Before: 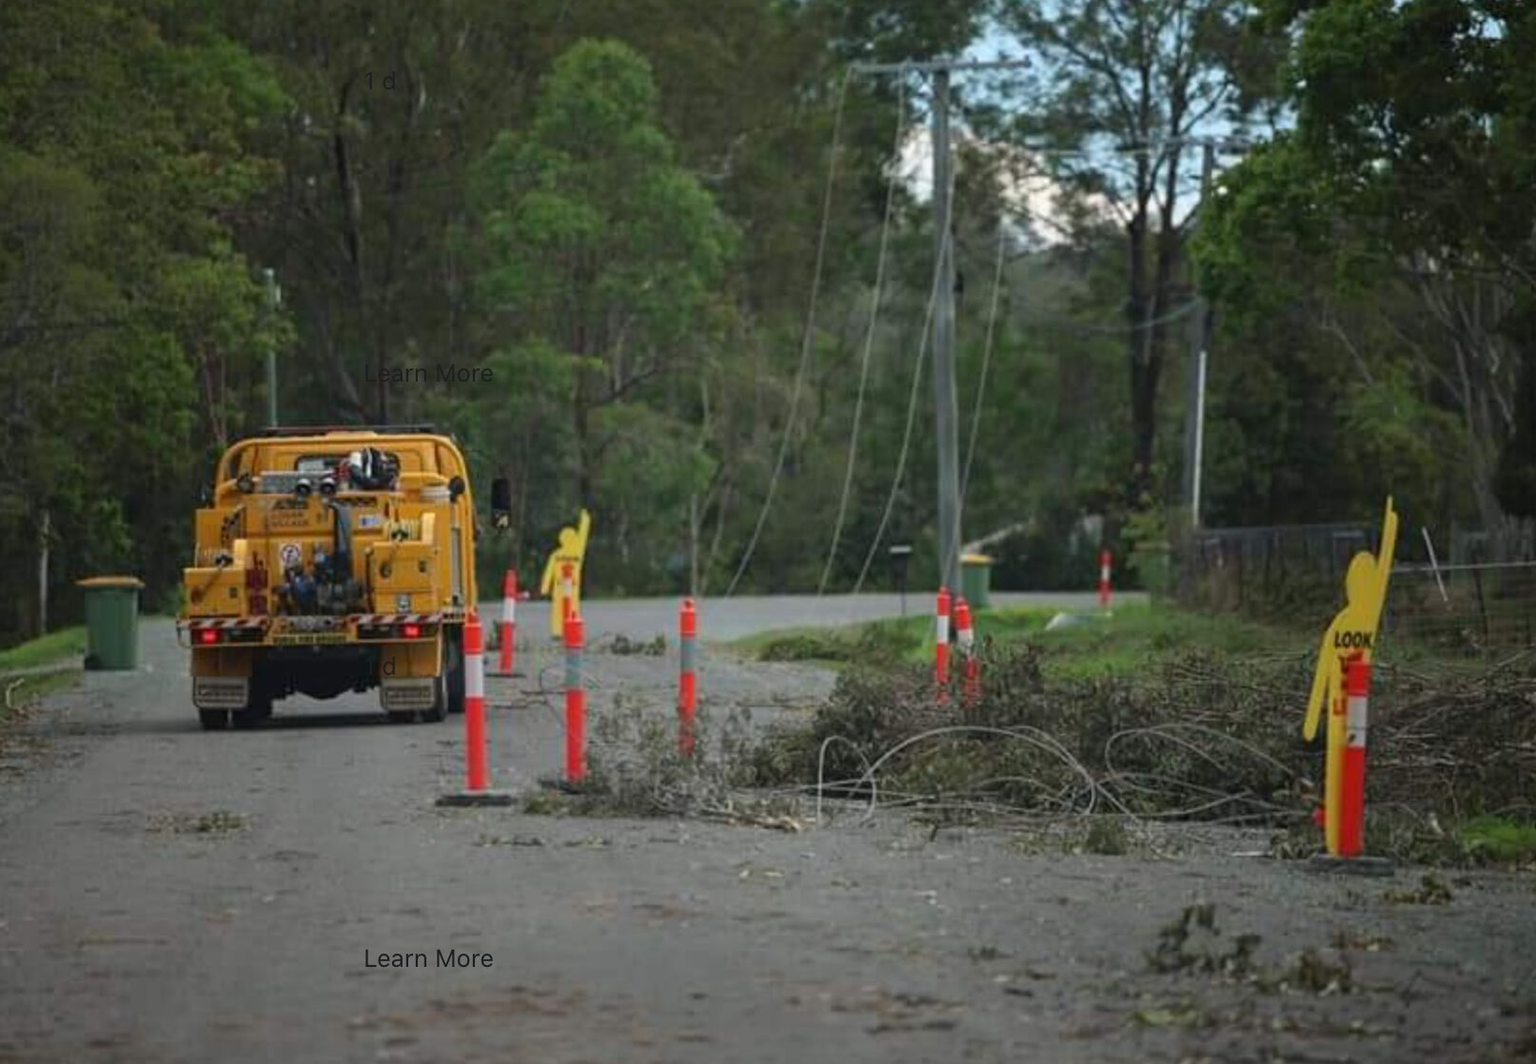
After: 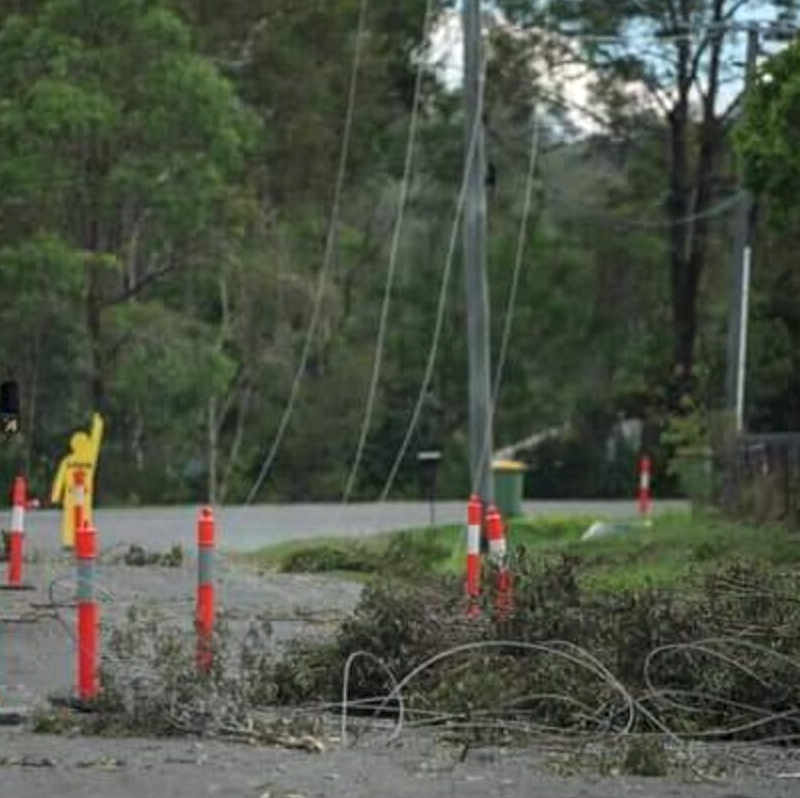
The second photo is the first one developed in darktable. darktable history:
crop: left 32.075%, top 10.976%, right 18.355%, bottom 17.596%
local contrast: on, module defaults
